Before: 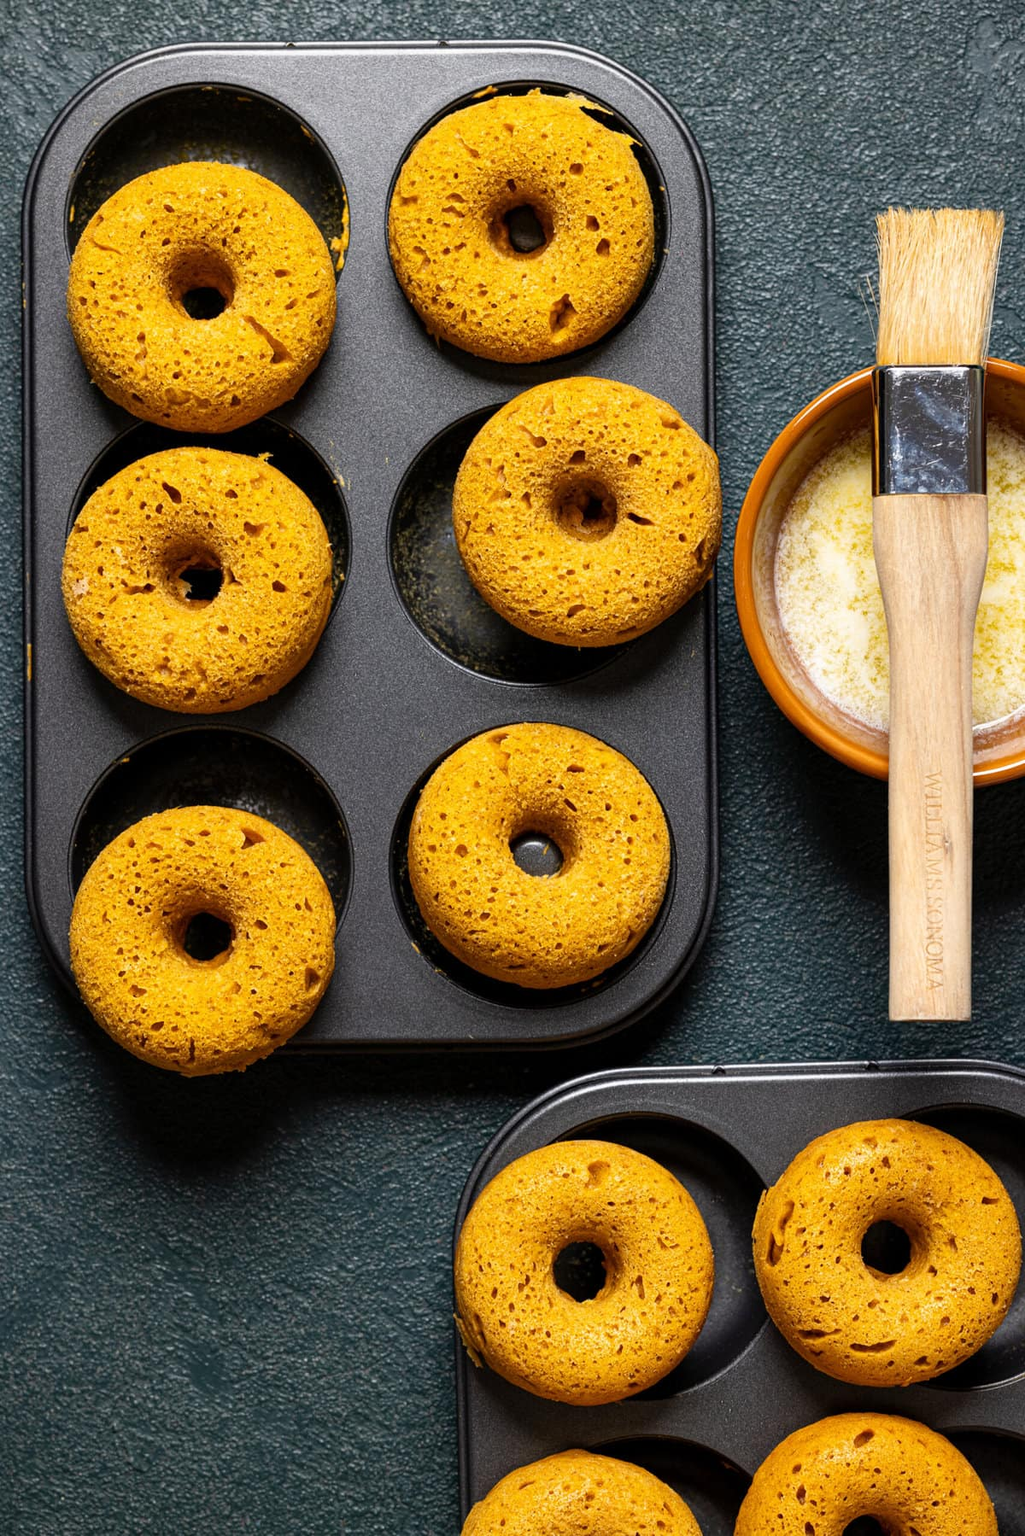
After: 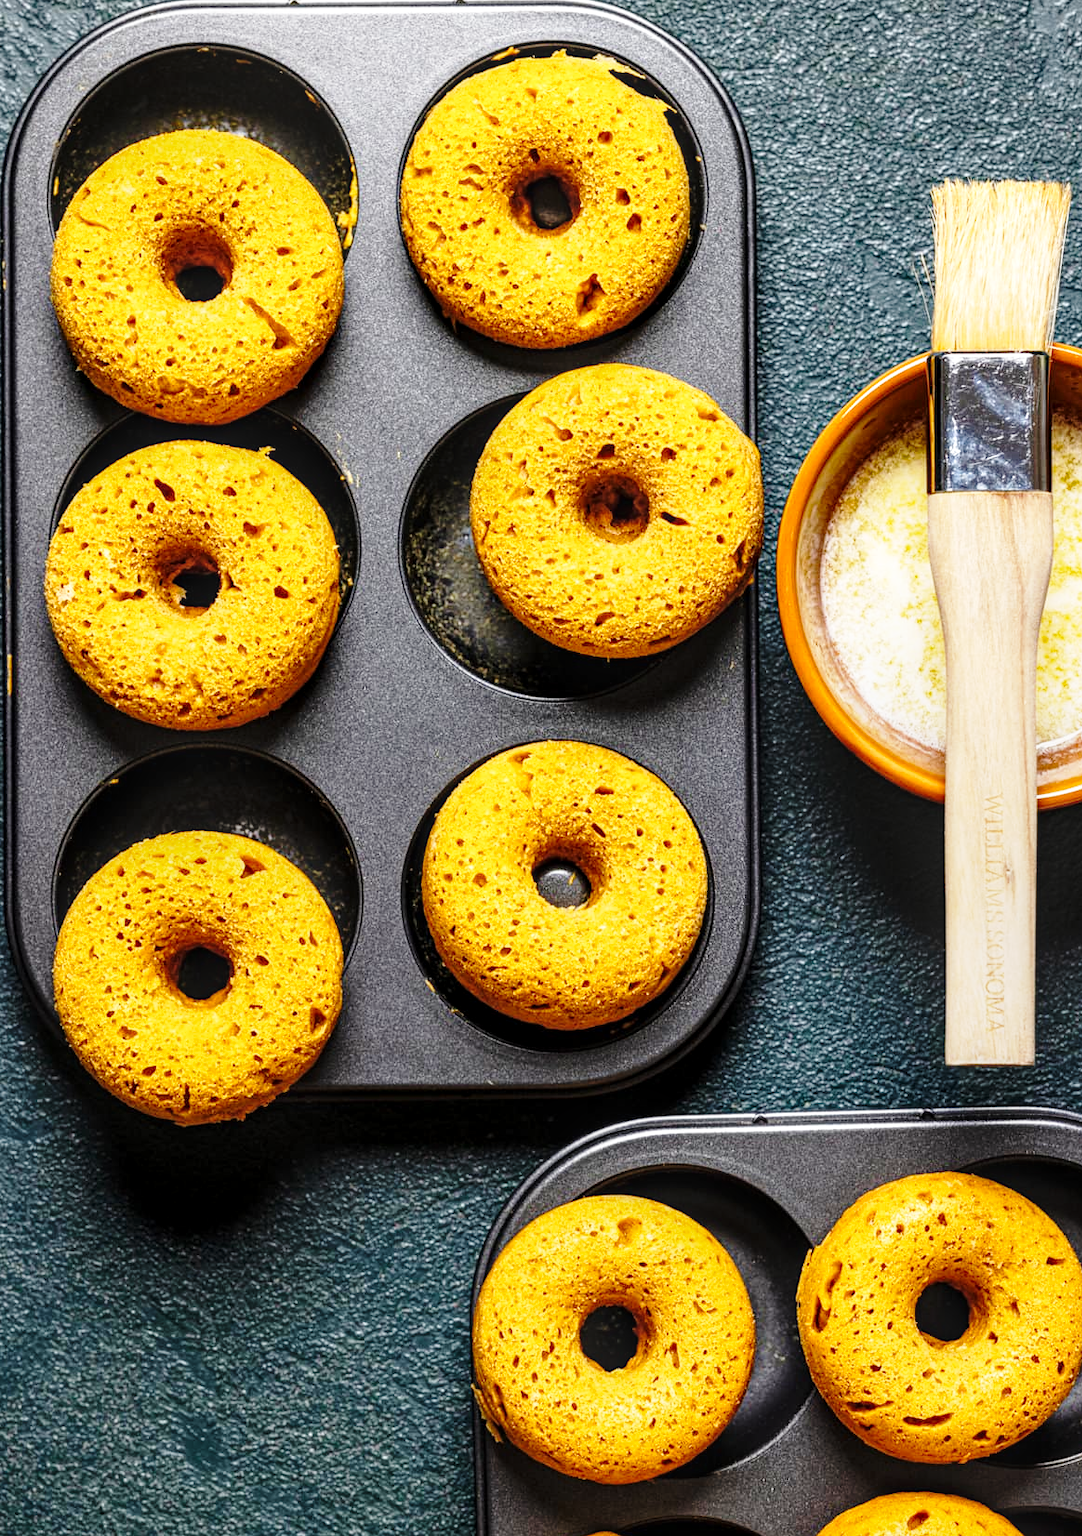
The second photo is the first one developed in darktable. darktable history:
local contrast: detail 130%
crop: left 2.006%, top 2.794%, right 0.97%, bottom 4.95%
base curve: curves: ch0 [(0, 0) (0.028, 0.03) (0.121, 0.232) (0.46, 0.748) (0.859, 0.968) (1, 1)], preserve colors none
